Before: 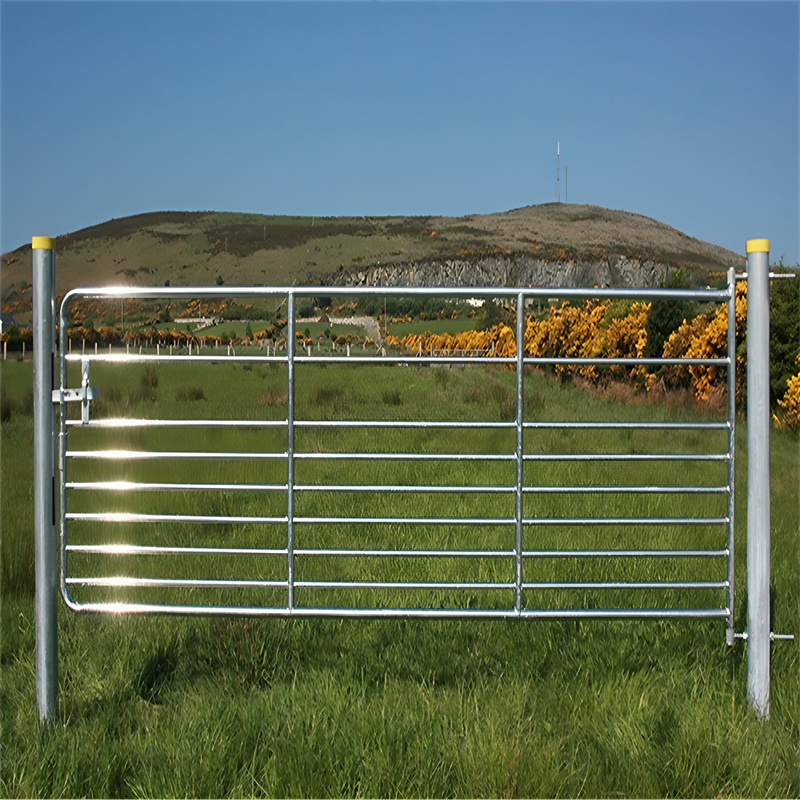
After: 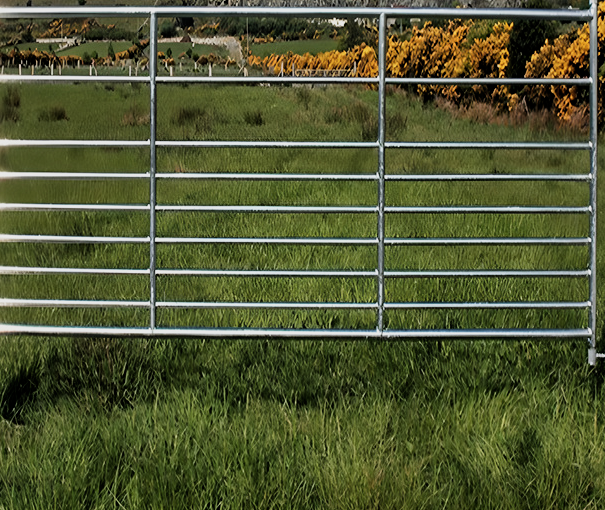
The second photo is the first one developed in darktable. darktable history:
crop and rotate: left 17.299%, top 35.115%, right 7.015%, bottom 1.024%
filmic rgb: black relative exposure -5 EV, white relative exposure 3.5 EV, hardness 3.19, contrast 1.2, highlights saturation mix -50%
